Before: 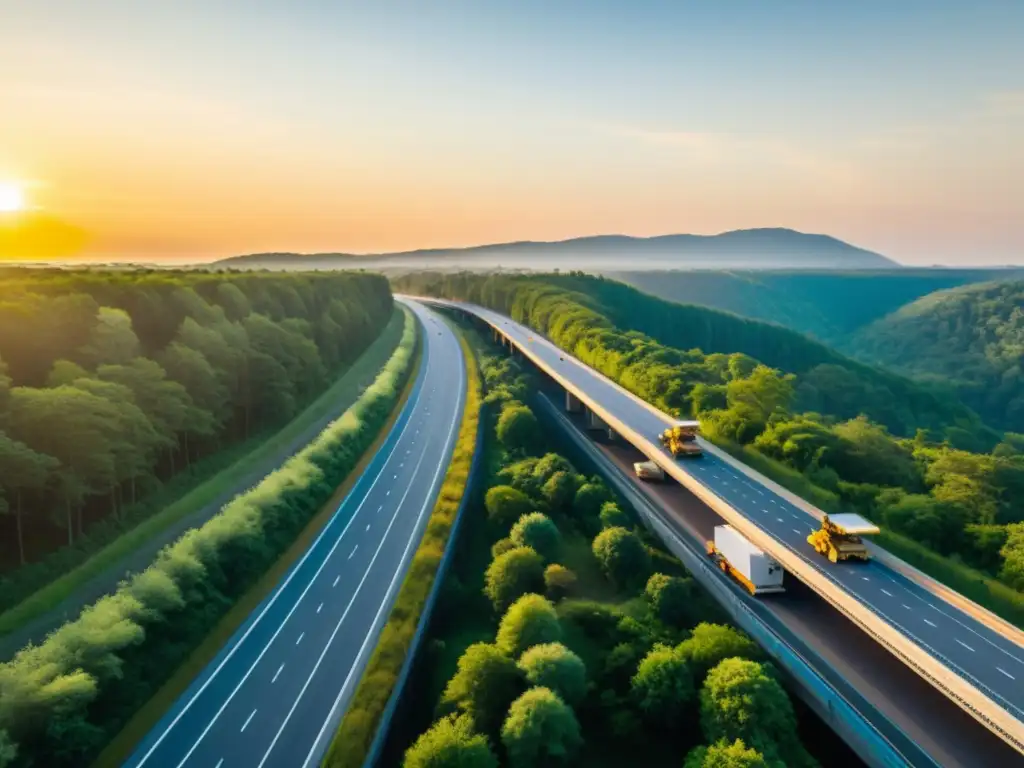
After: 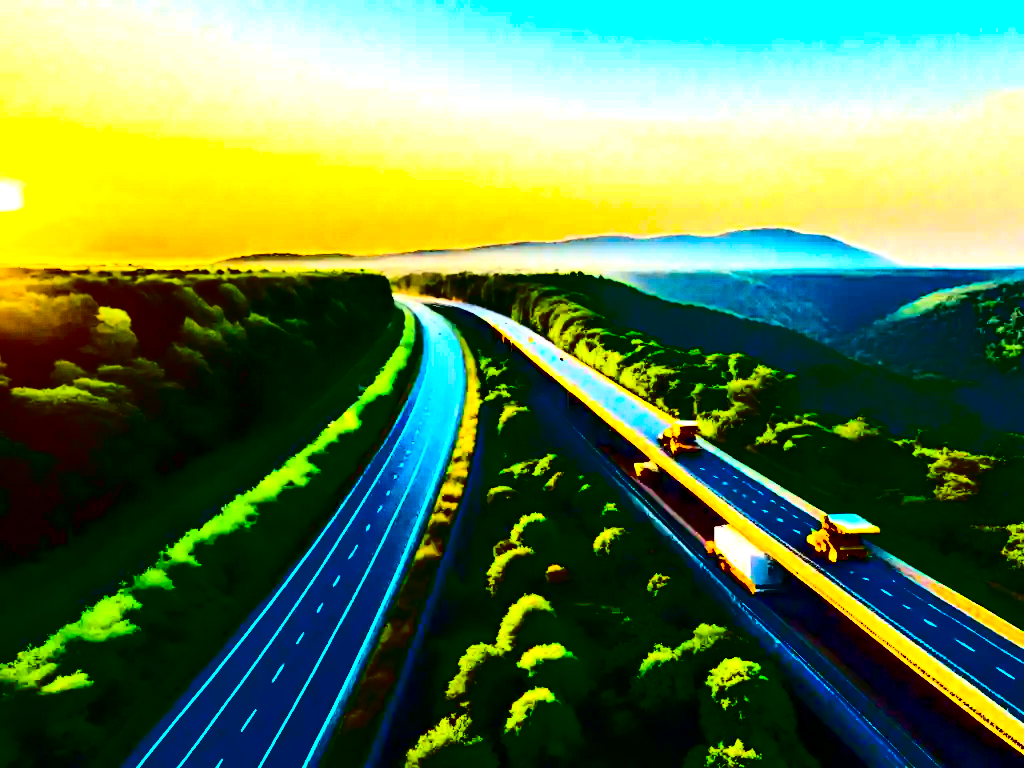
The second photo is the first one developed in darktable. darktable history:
color balance rgb: linear chroma grading › global chroma 42.148%, perceptual saturation grading › global saturation 25.839%, perceptual brilliance grading › global brilliance 14.401%, perceptual brilliance grading › shadows -35.703%
contrast brightness saturation: contrast 0.79, brightness -0.984, saturation 0.999
exposure: black level correction 0.001, exposure 0.498 EV, compensate highlight preservation false
